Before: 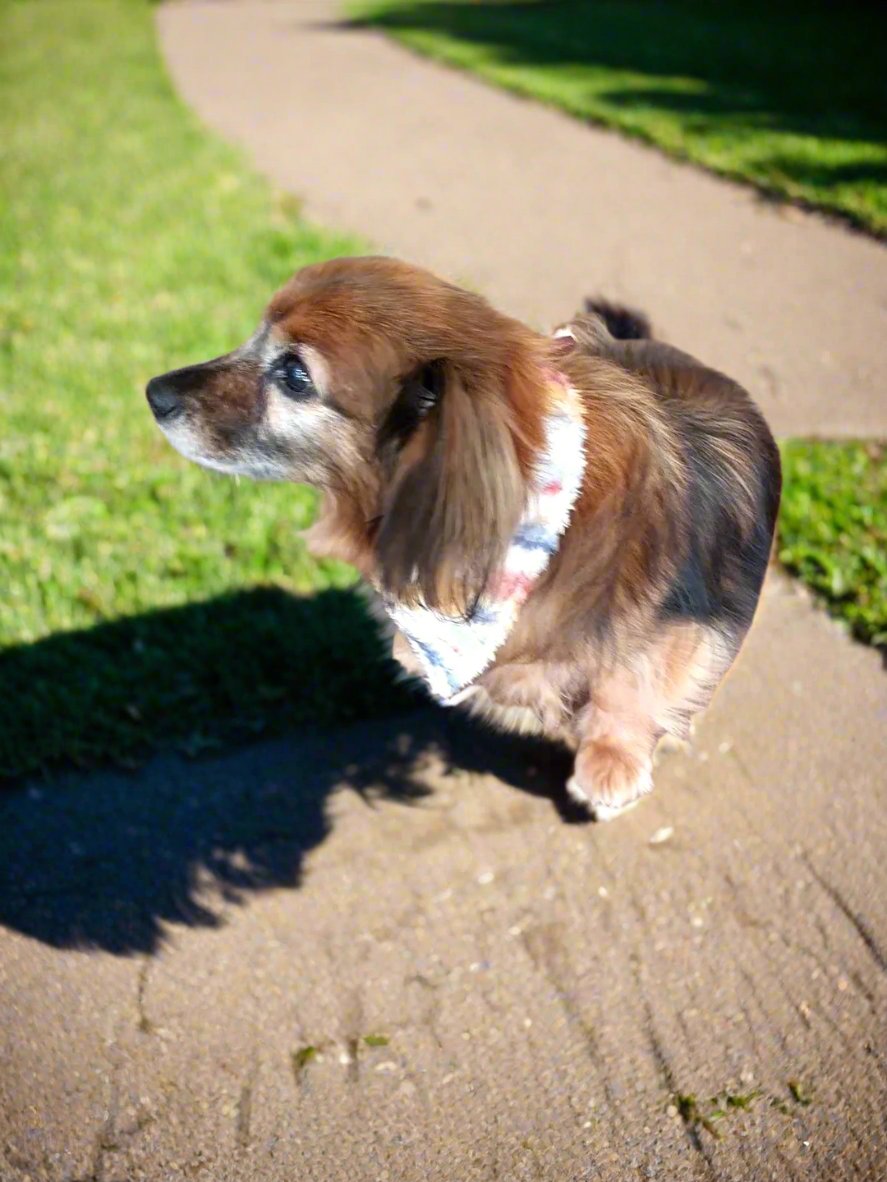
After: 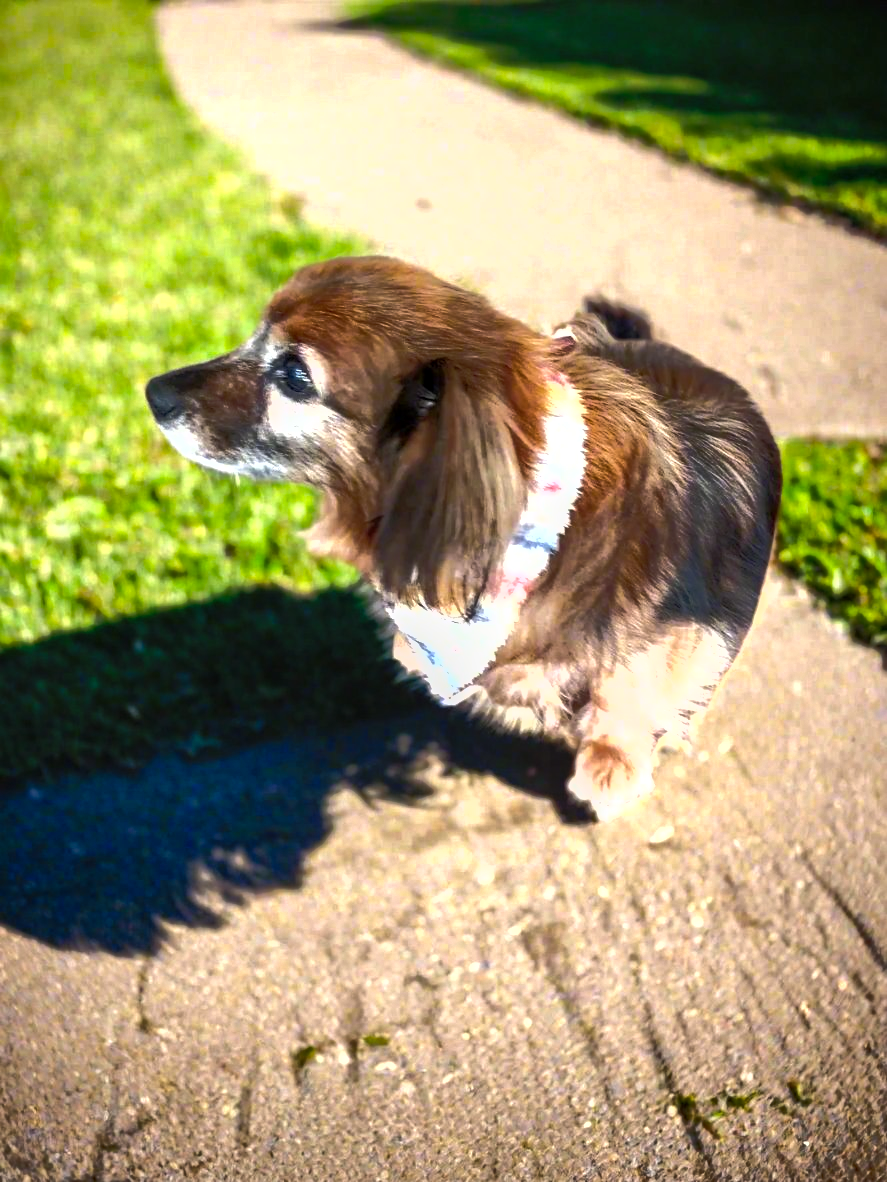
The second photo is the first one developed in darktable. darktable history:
exposure: black level correction 0, exposure 0.702 EV, compensate exposure bias true, compensate highlight preservation false
shadows and highlights: shadows color adjustment 99.14%, highlights color adjustment 0.714%
color balance rgb: perceptual saturation grading › global saturation 25.695%, perceptual brilliance grading › highlights 1.613%, perceptual brilliance grading › mid-tones -49.412%, perceptual brilliance grading › shadows -49.851%
local contrast: on, module defaults
